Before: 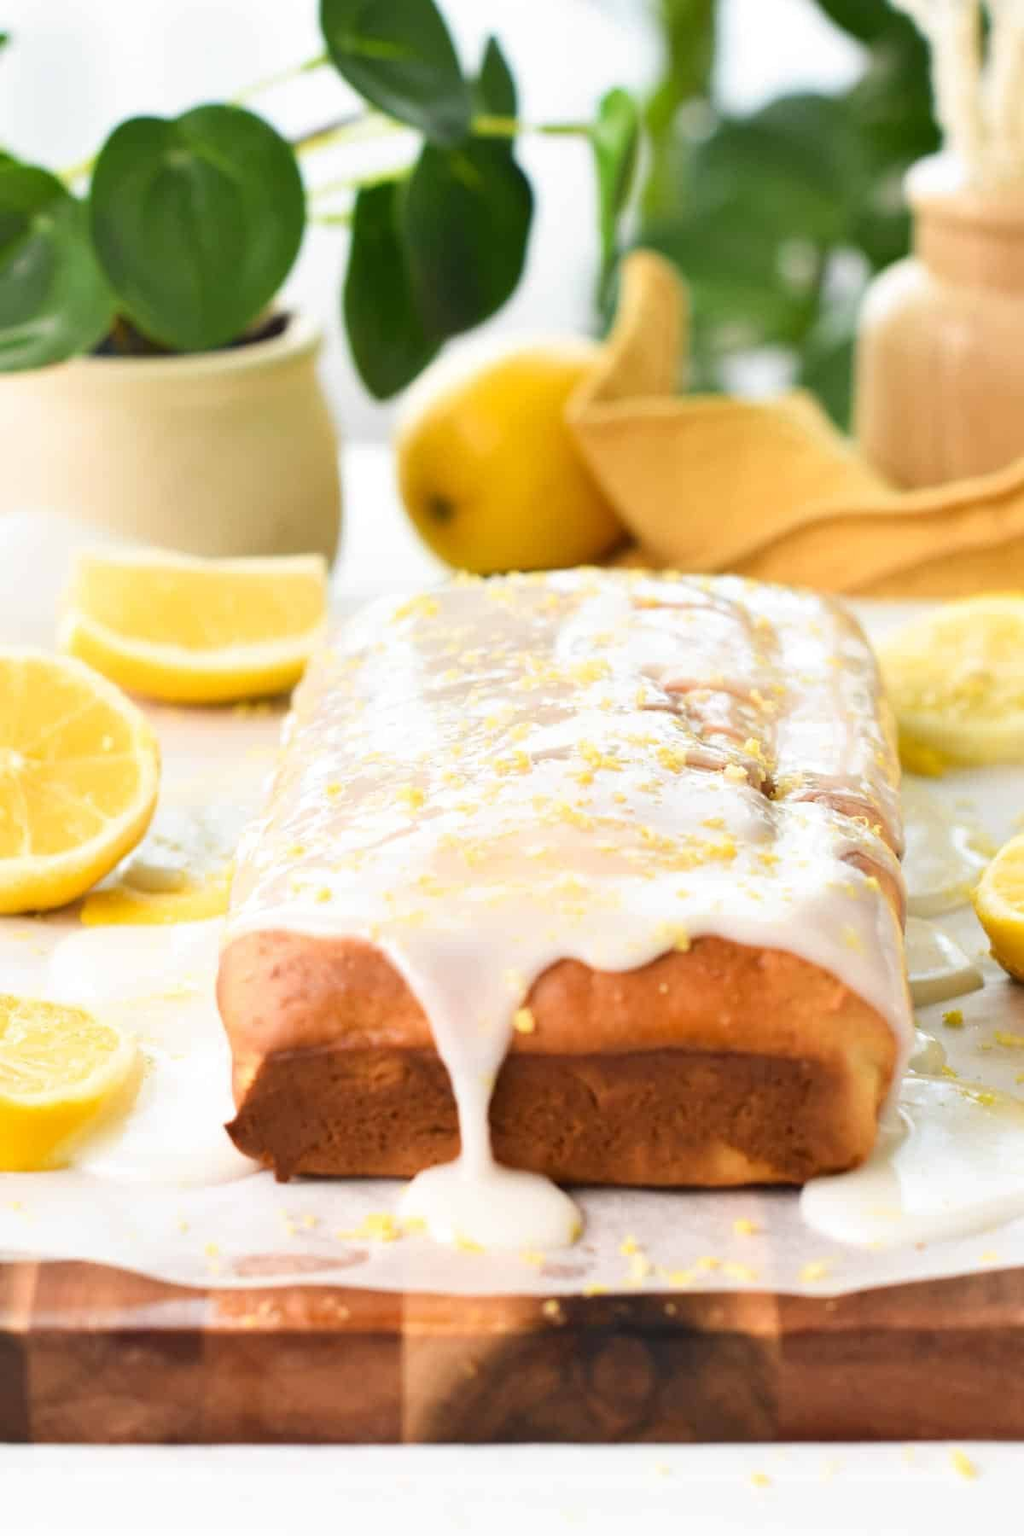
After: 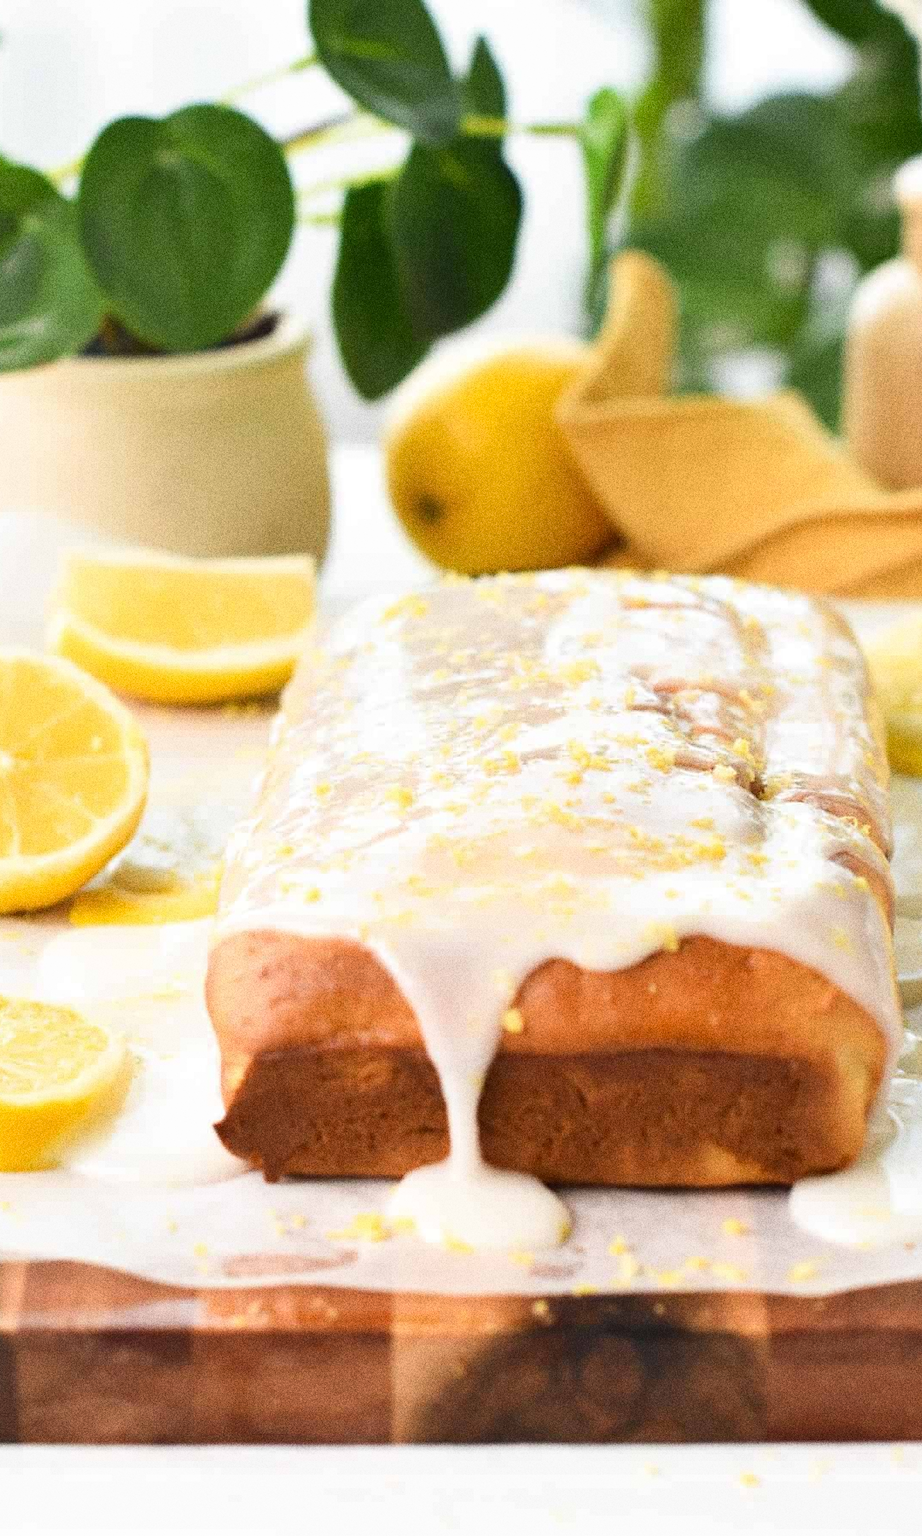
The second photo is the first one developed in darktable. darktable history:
crop and rotate: left 1.088%, right 8.807%
grain: strength 49.07%
